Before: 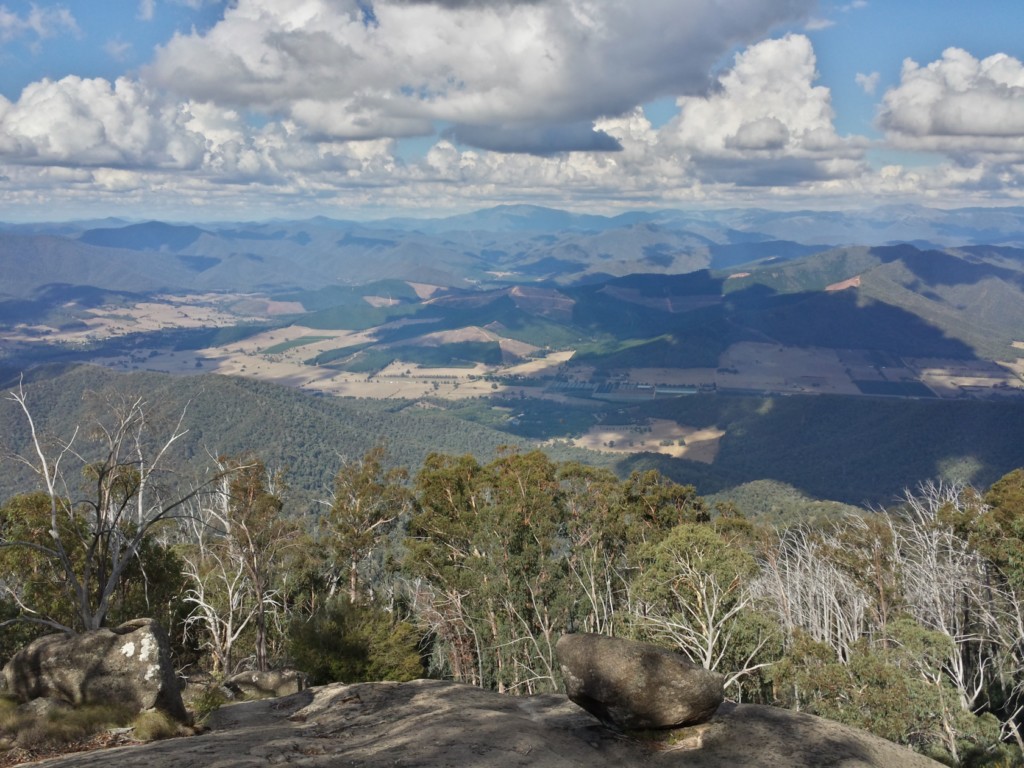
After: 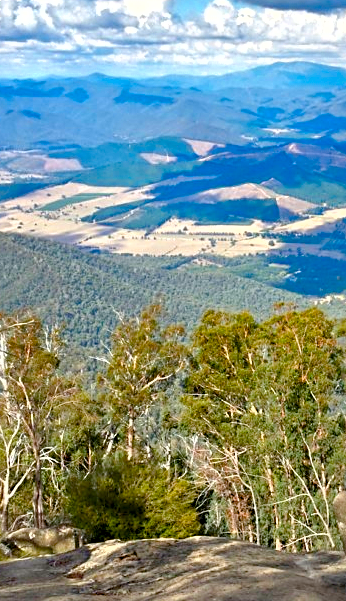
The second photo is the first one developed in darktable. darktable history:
exposure: black level correction 0.001, exposure 0.955 EV, compensate exposure bias true, compensate highlight preservation false
sharpen: on, module defaults
crop and rotate: left 21.844%, top 18.698%, right 44.32%, bottom 2.97%
color balance rgb: global offset › luminance -1.012%, linear chroma grading › global chroma 25.504%, perceptual saturation grading › global saturation 20%, perceptual saturation grading › highlights -25.719%, perceptual saturation grading › shadows 49.537%
tone equalizer: on, module defaults
color zones: curves: ch0 [(0, 0.5) (0.143, 0.5) (0.286, 0.5) (0.429, 0.5) (0.62, 0.489) (0.714, 0.445) (0.844, 0.496) (1, 0.5)]; ch1 [(0, 0.5) (0.143, 0.5) (0.286, 0.5) (0.429, 0.5) (0.571, 0.5) (0.714, 0.523) (0.857, 0.5) (1, 0.5)]
contrast brightness saturation: saturation 0.184
shadows and highlights: low approximation 0.01, soften with gaussian
